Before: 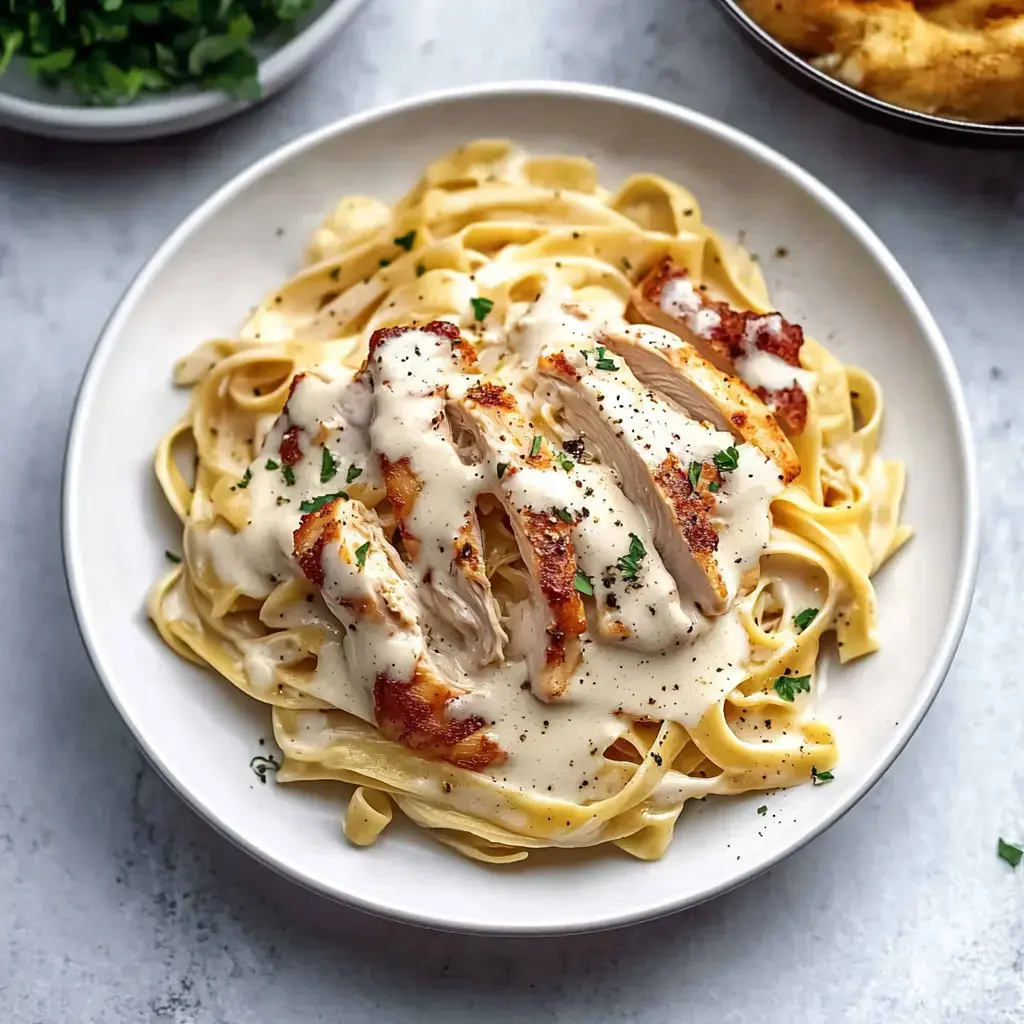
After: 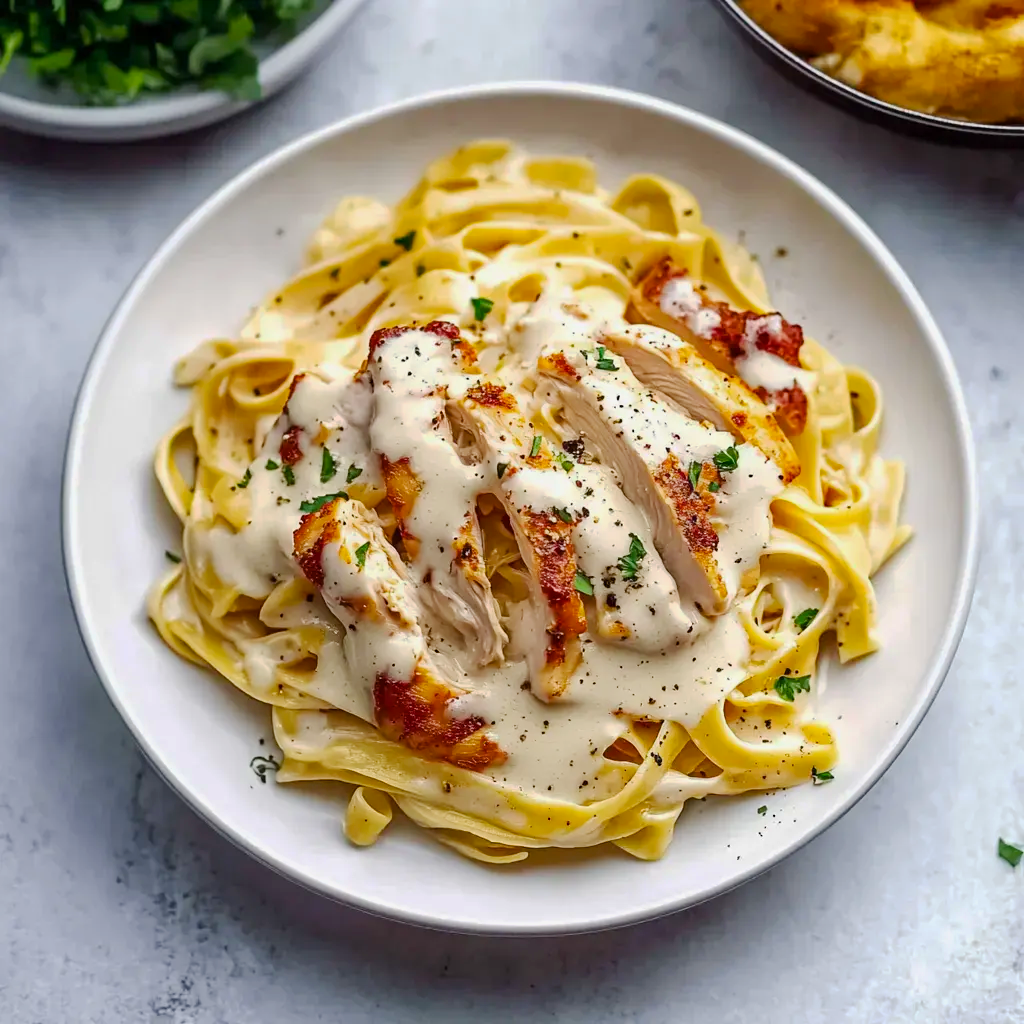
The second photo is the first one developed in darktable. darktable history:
base curve: curves: ch0 [(0, 0) (0.235, 0.266) (0.503, 0.496) (0.786, 0.72) (1, 1)], preserve colors none
color balance rgb: perceptual saturation grading › global saturation 19.695%, perceptual brilliance grading › global brilliance 1.431%, perceptual brilliance grading › highlights -3.812%, global vibrance 20%
